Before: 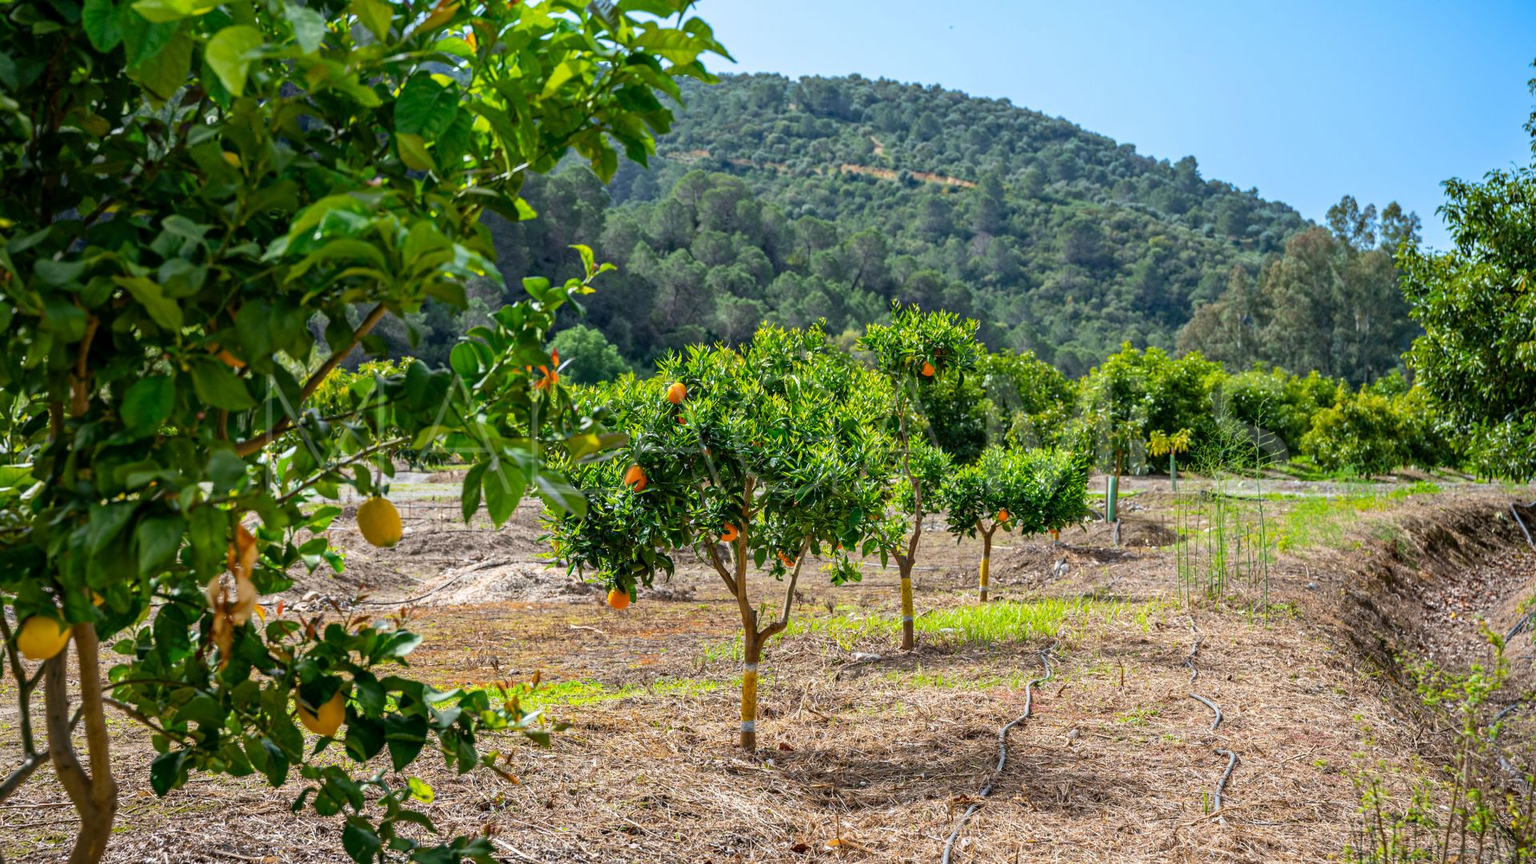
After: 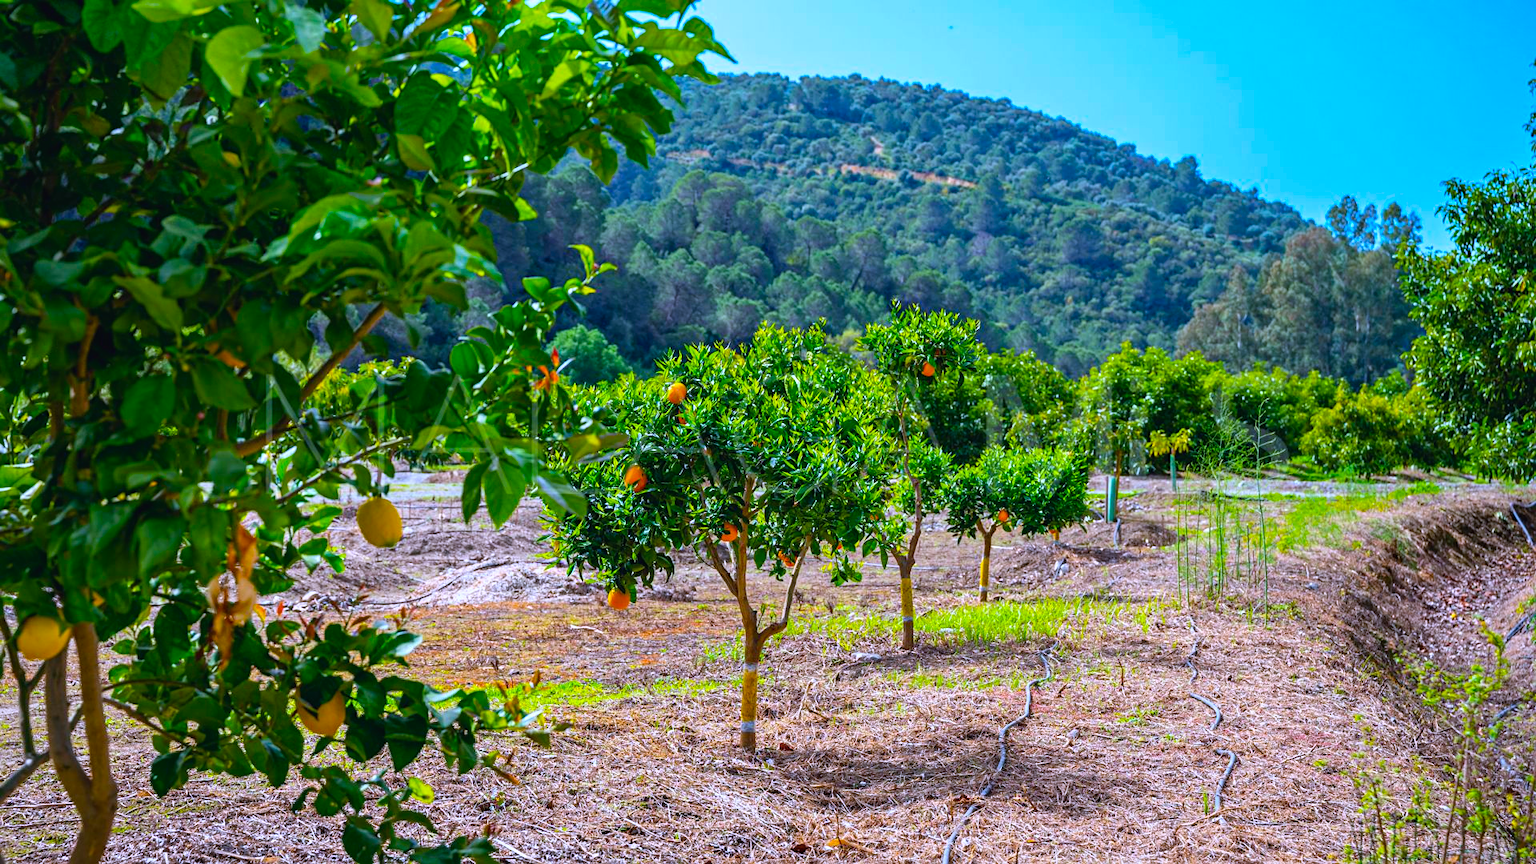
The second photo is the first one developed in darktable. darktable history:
color balance rgb: linear chroma grading › global chroma 15%, perceptual saturation grading › global saturation 30%
sharpen: amount 0.2
exposure: black level correction -0.003, exposure 0.04 EV, compensate highlight preservation false
contrast brightness saturation: contrast 0.04, saturation 0.07
color calibration: illuminant as shot in camera, x 0.377, y 0.392, temperature 4169.3 K, saturation algorithm version 1 (2020)
